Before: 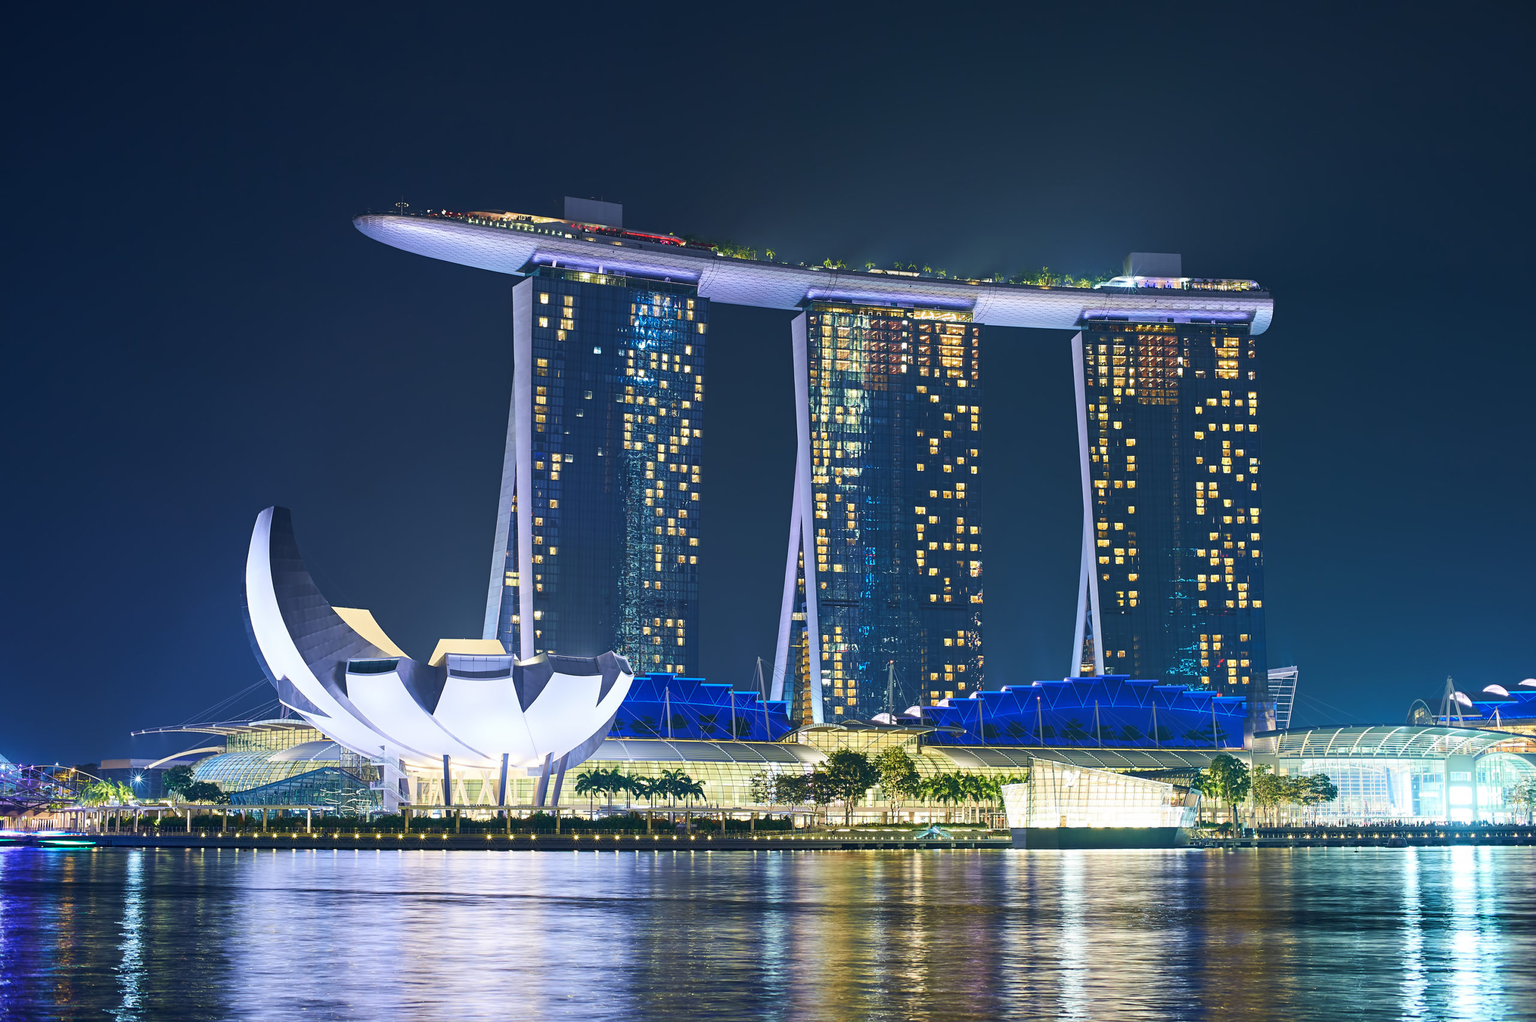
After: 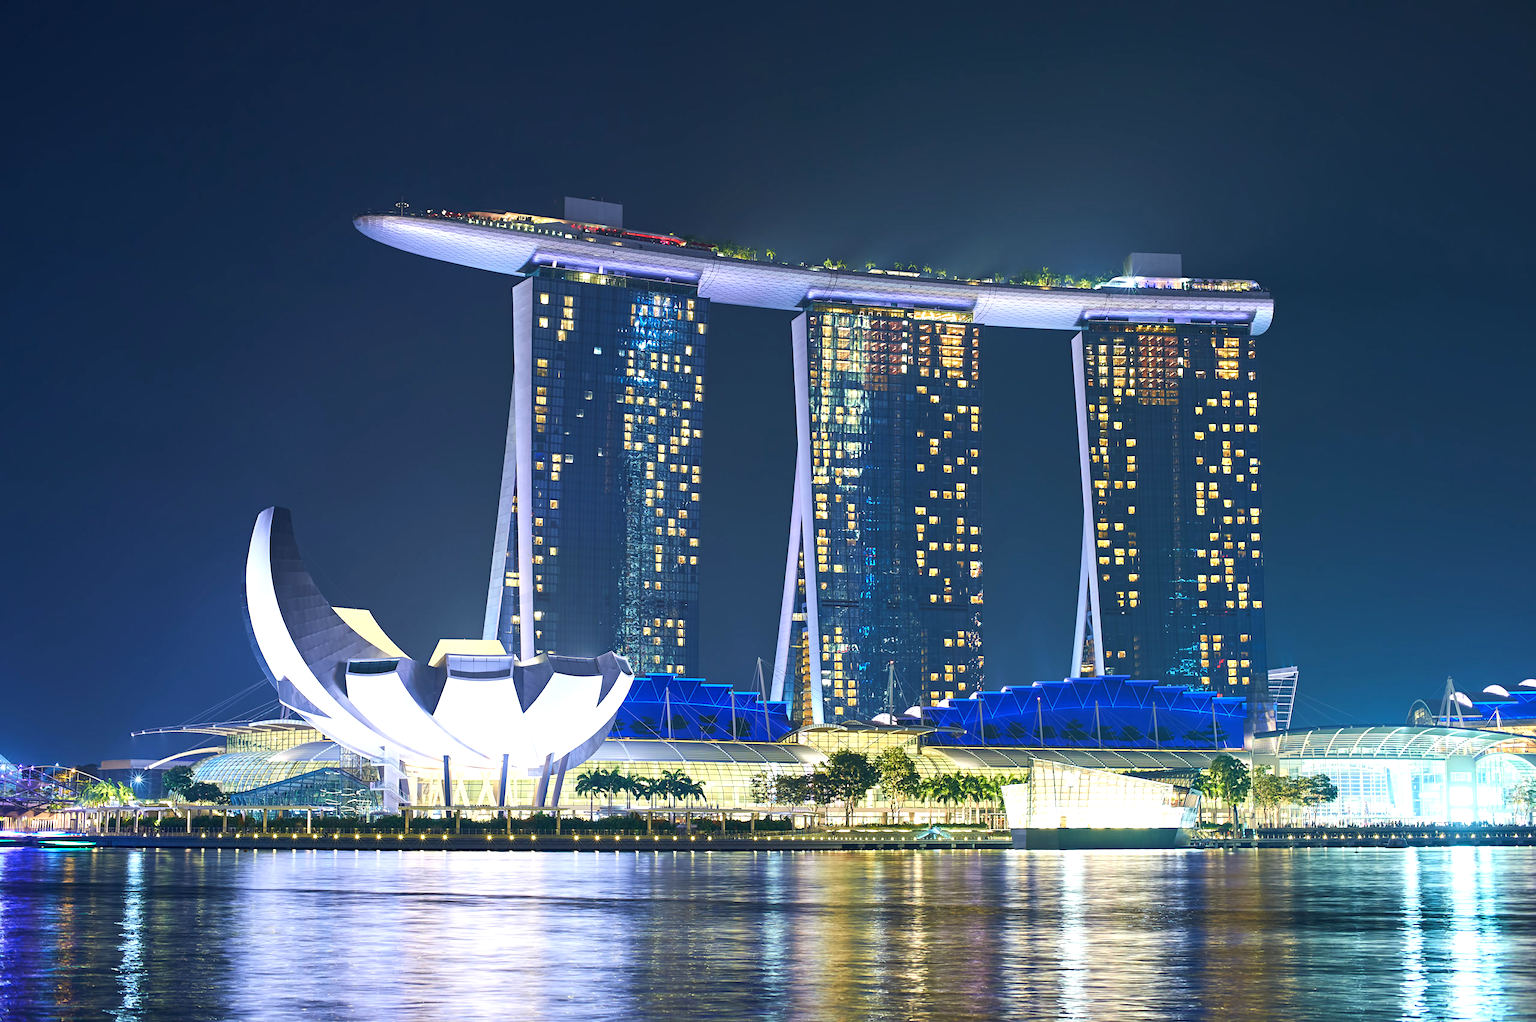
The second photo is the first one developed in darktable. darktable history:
exposure: exposure 0.406 EV, compensate highlight preservation false
